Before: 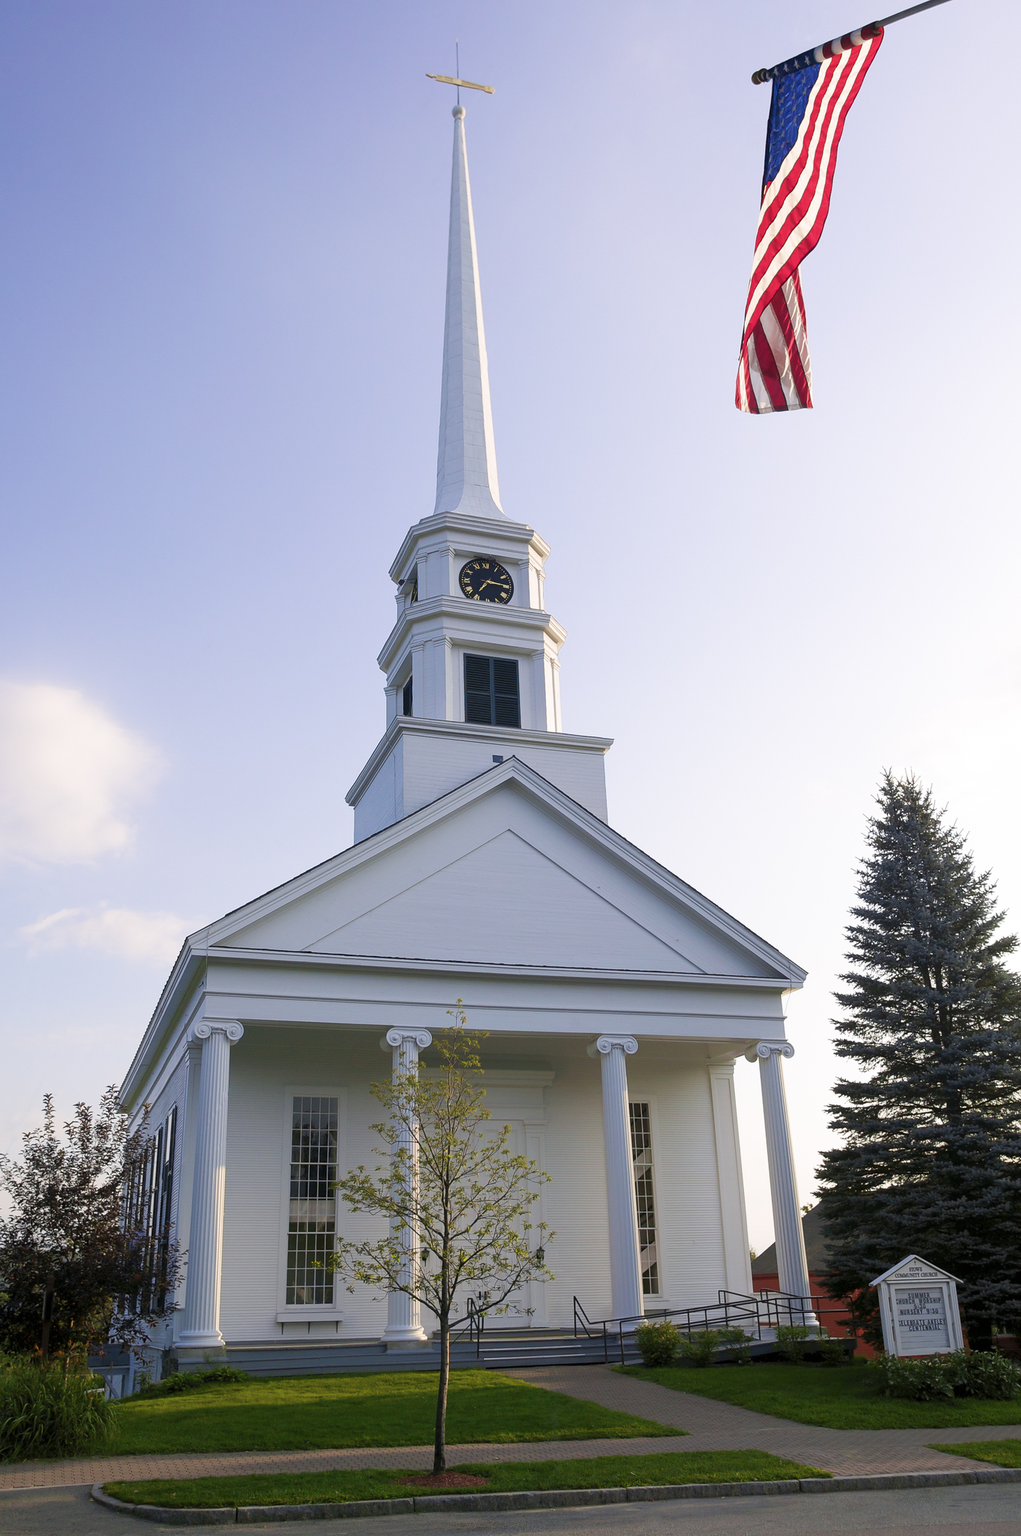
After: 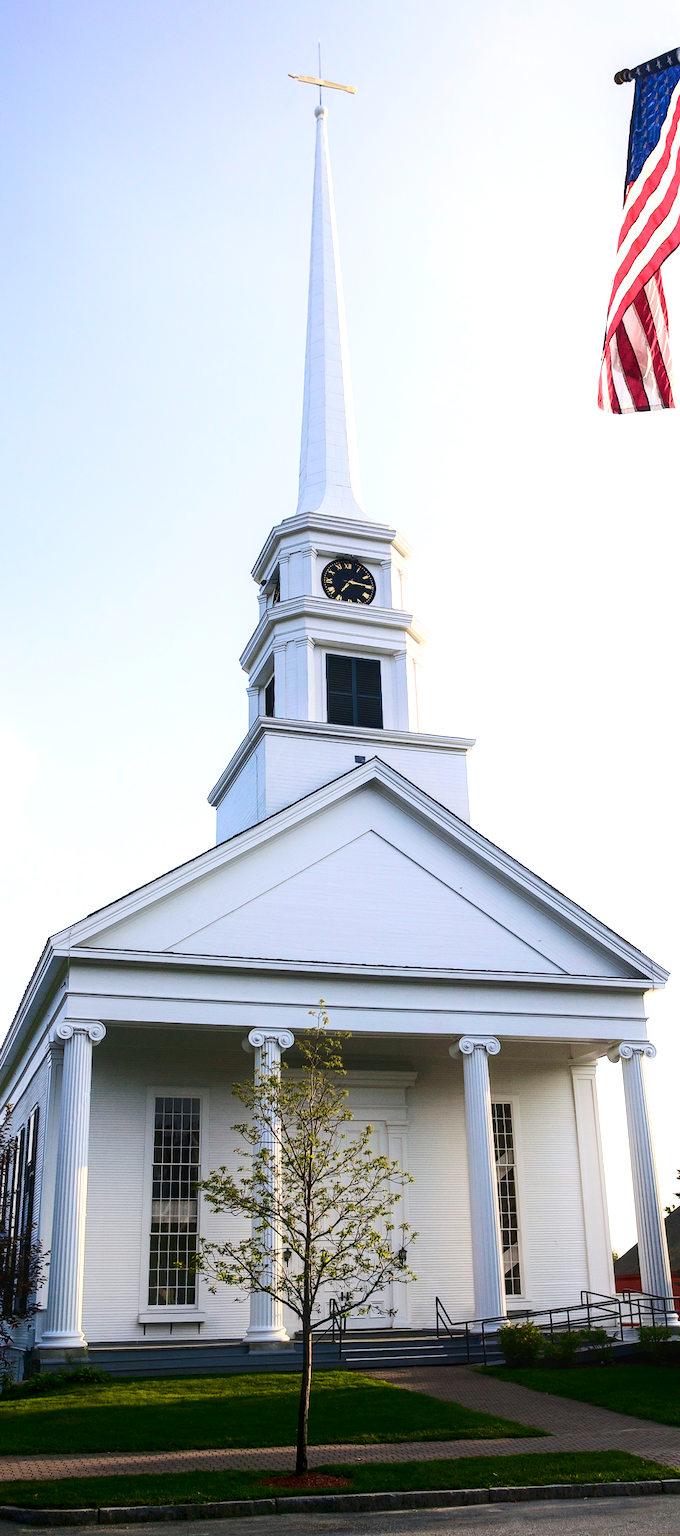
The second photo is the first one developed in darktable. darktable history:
rotate and perspective: crop left 0, crop top 0
tone equalizer: -8 EV -0.75 EV, -7 EV -0.7 EV, -6 EV -0.6 EV, -5 EV -0.4 EV, -3 EV 0.4 EV, -2 EV 0.6 EV, -1 EV 0.7 EV, +0 EV 0.75 EV, edges refinement/feathering 500, mask exposure compensation -1.57 EV, preserve details no
contrast brightness saturation: contrast 0.28
crop and rotate: left 13.537%, right 19.796%
local contrast: on, module defaults
contrast equalizer: y [[0.46, 0.454, 0.451, 0.451, 0.455, 0.46], [0.5 ×6], [0.5 ×6], [0 ×6], [0 ×6]]
